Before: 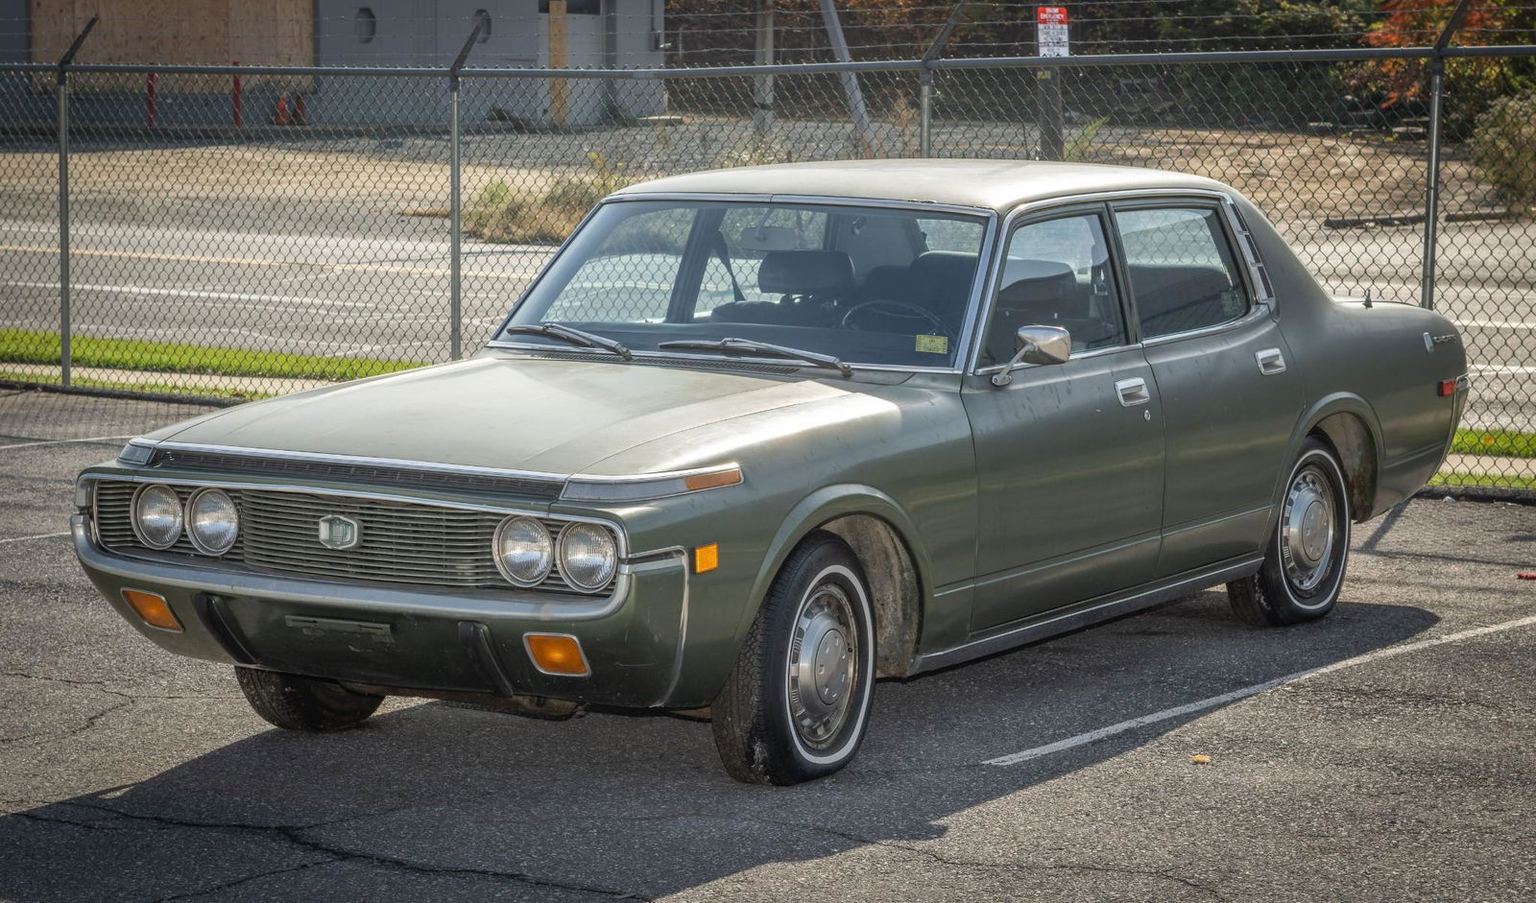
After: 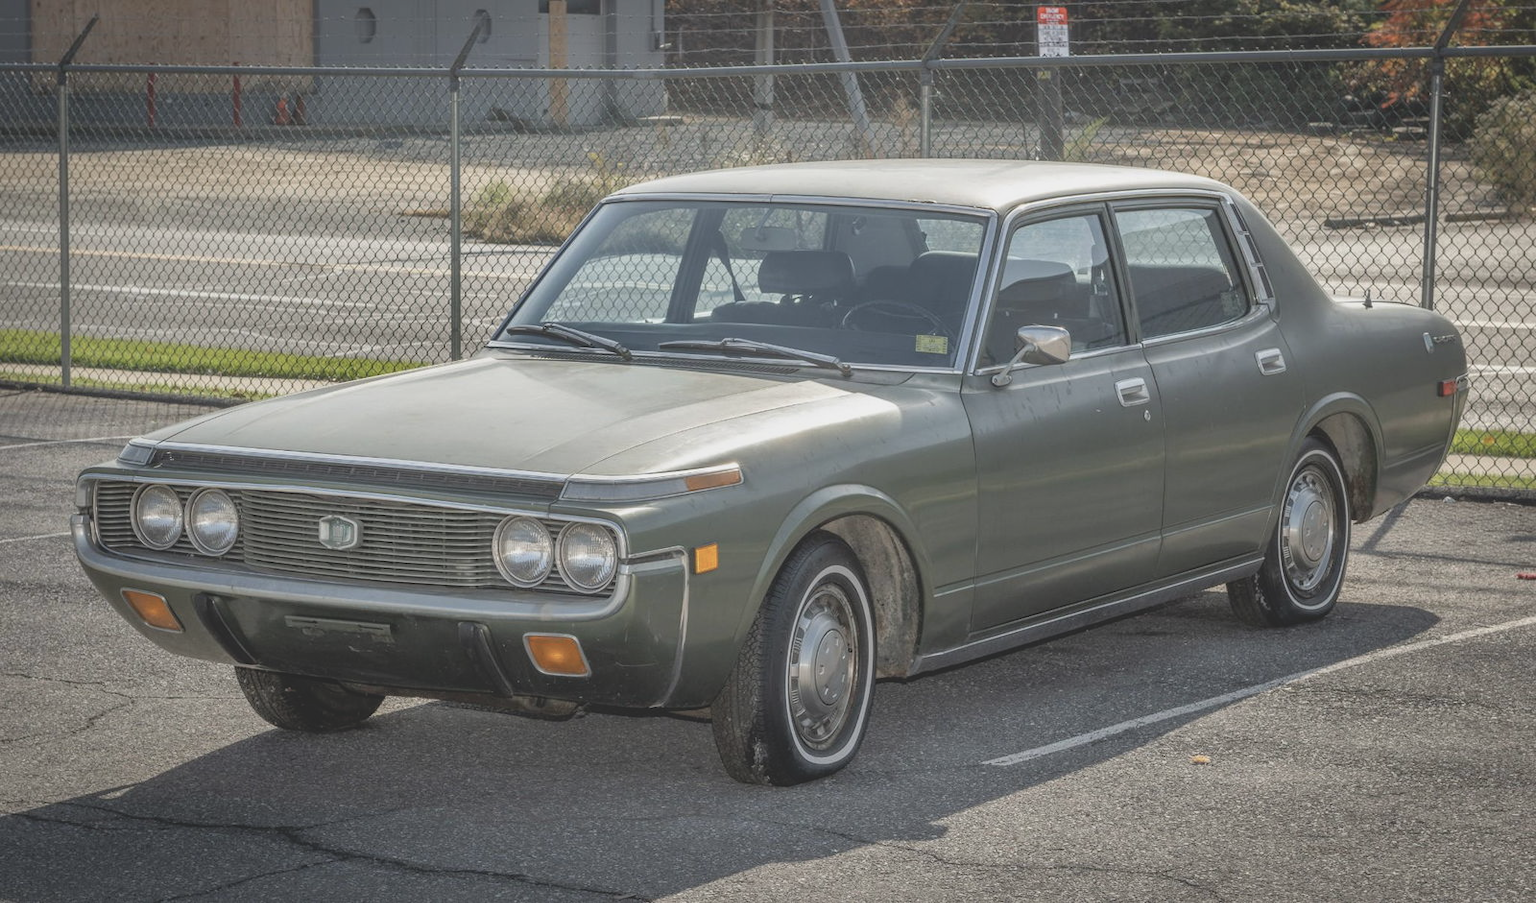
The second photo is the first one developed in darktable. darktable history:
tone equalizer: -8 EV -0.431 EV, -7 EV -0.365 EV, -6 EV -0.325 EV, -5 EV -0.199 EV, -3 EV 0.249 EV, -2 EV 0.318 EV, -1 EV 0.402 EV, +0 EV 0.447 EV
color correction: highlights b* 0.027, saturation 0.617
shadows and highlights: shadows 24.27, highlights -78.93, soften with gaussian
contrast brightness saturation: contrast -0.292
